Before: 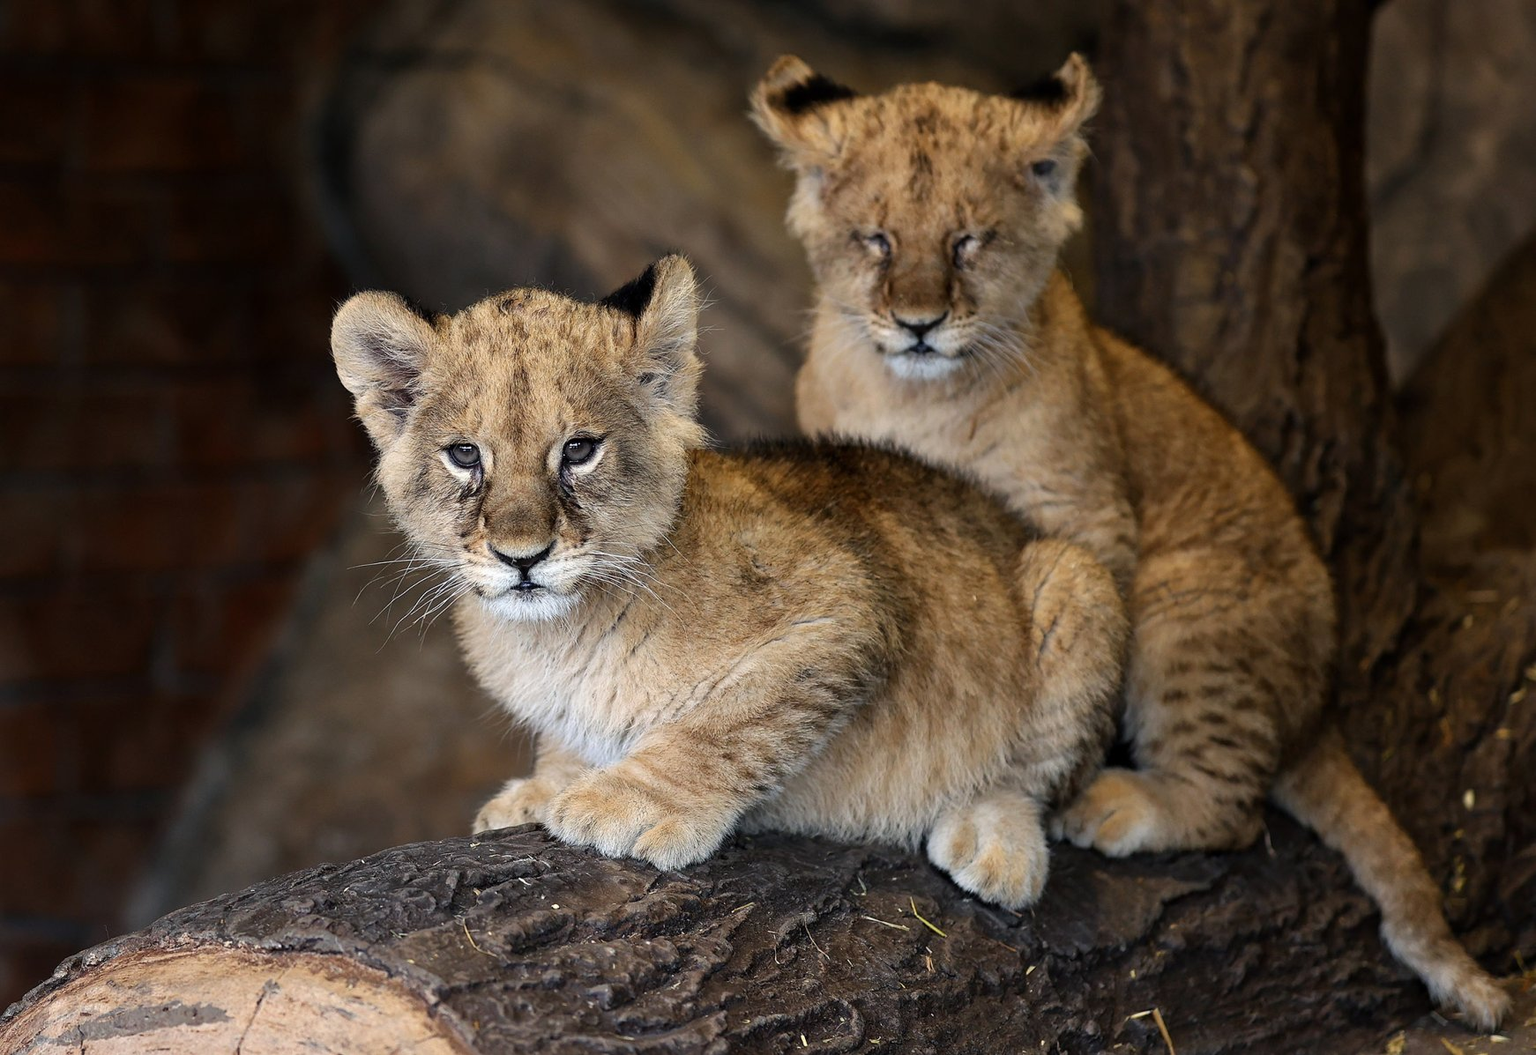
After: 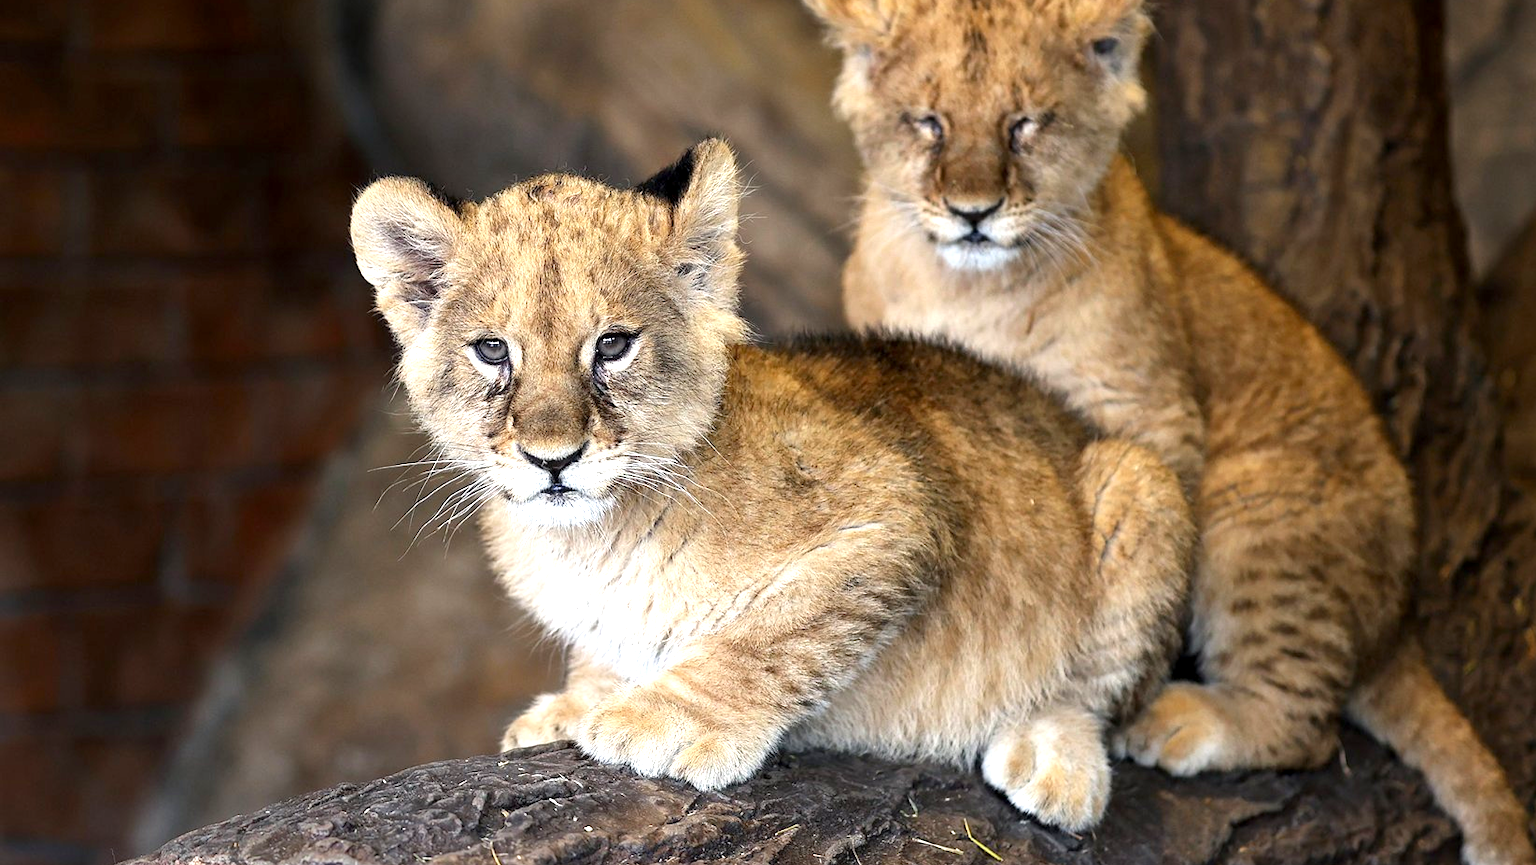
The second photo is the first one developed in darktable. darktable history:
color zones: curves: ch0 [(0, 0.444) (0.143, 0.442) (0.286, 0.441) (0.429, 0.441) (0.571, 0.441) (0.714, 0.441) (0.857, 0.442) (1, 0.444)]
tone equalizer: on, module defaults
exposure: black level correction 0.001, exposure 1.131 EV, compensate exposure bias true, compensate highlight preservation false
crop and rotate: angle 0.033°, top 11.821%, right 5.433%, bottom 10.621%
